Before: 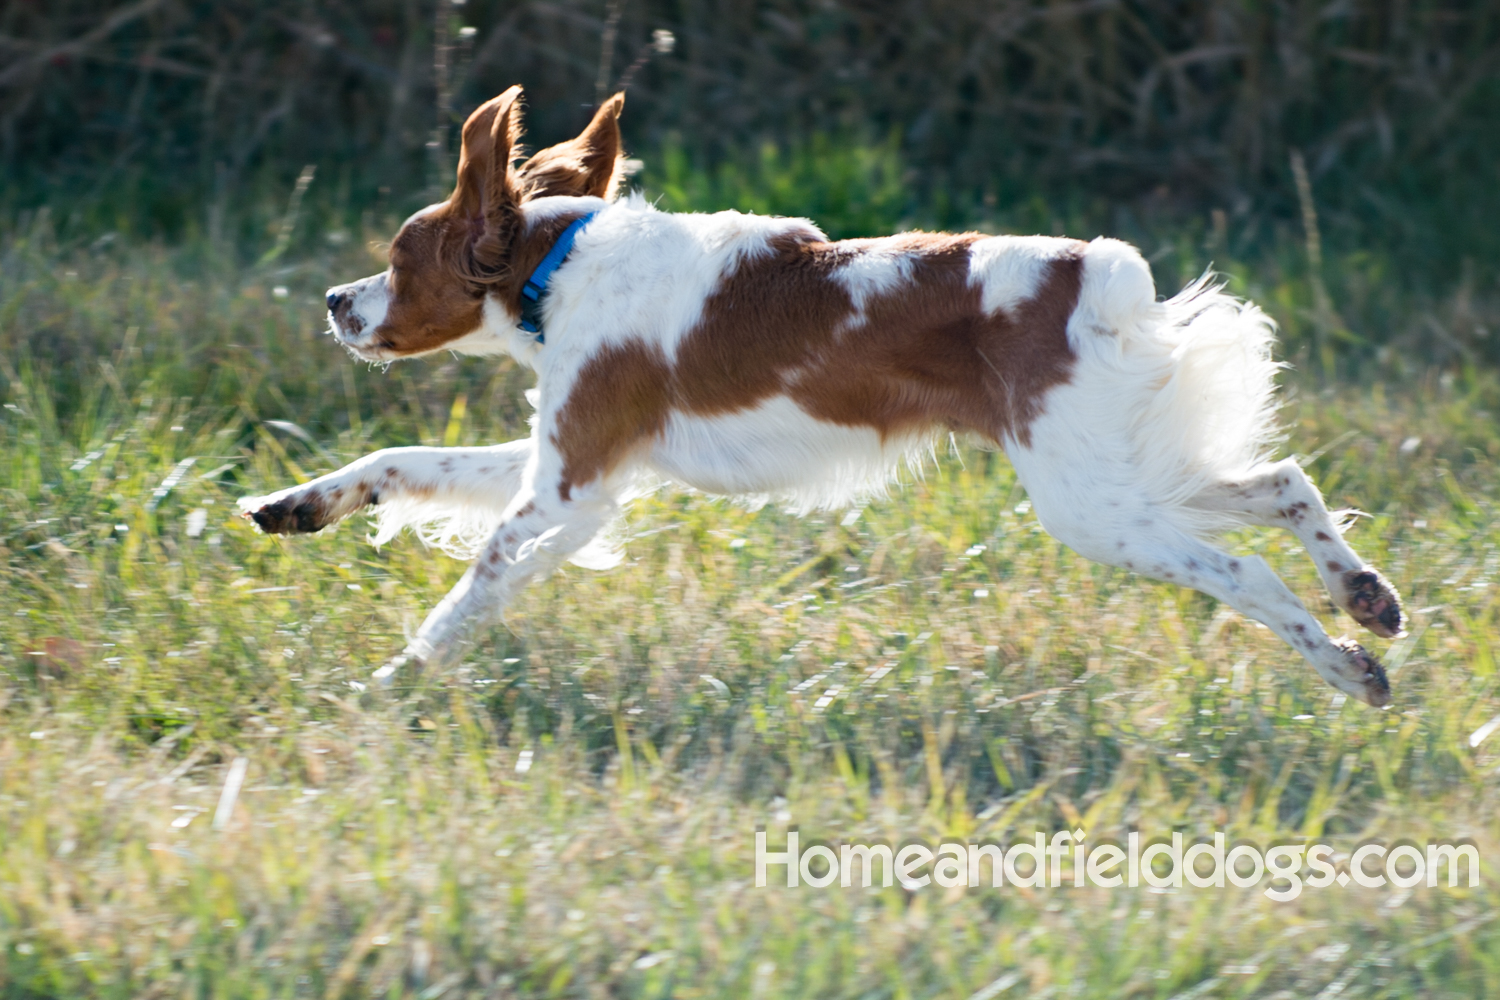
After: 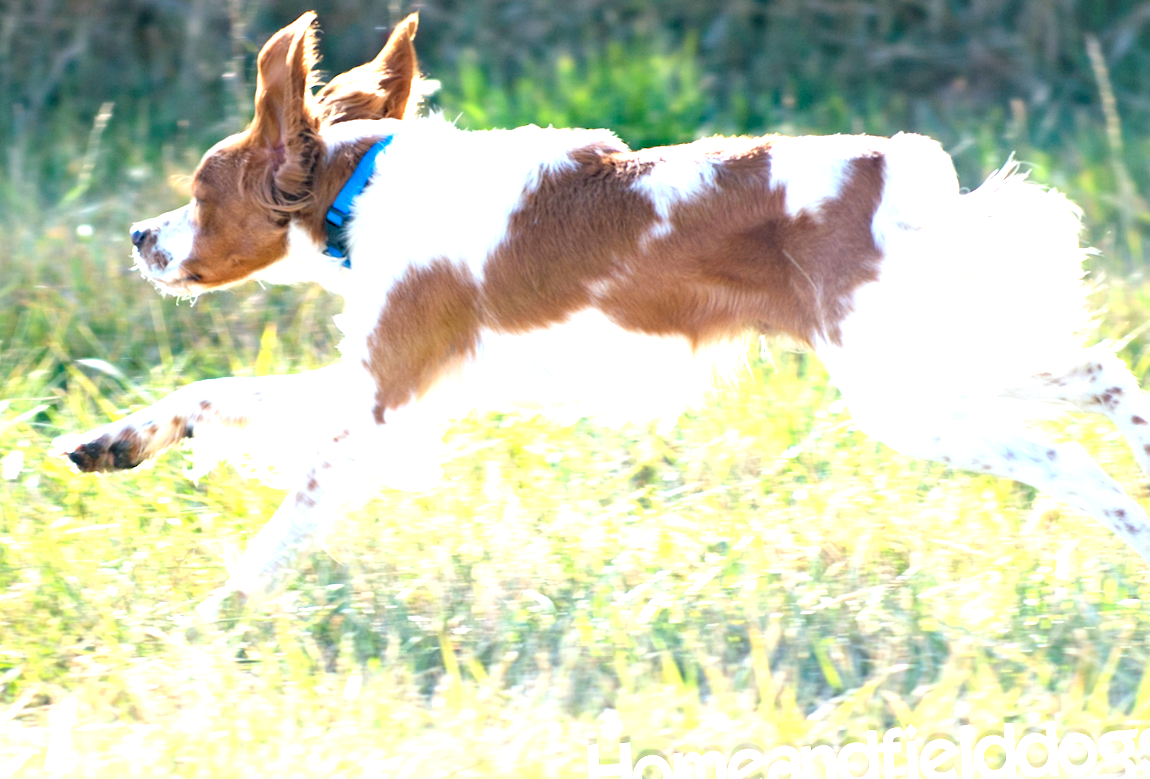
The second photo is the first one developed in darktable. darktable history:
exposure: black level correction 0, exposure 1.1 EV, compensate highlight preservation false
rotate and perspective: rotation -3°, crop left 0.031, crop right 0.968, crop top 0.07, crop bottom 0.93
levels: black 3.83%, white 90.64%, levels [0.044, 0.416, 0.908]
crop: left 11.225%, top 5.381%, right 9.565%, bottom 10.314%
